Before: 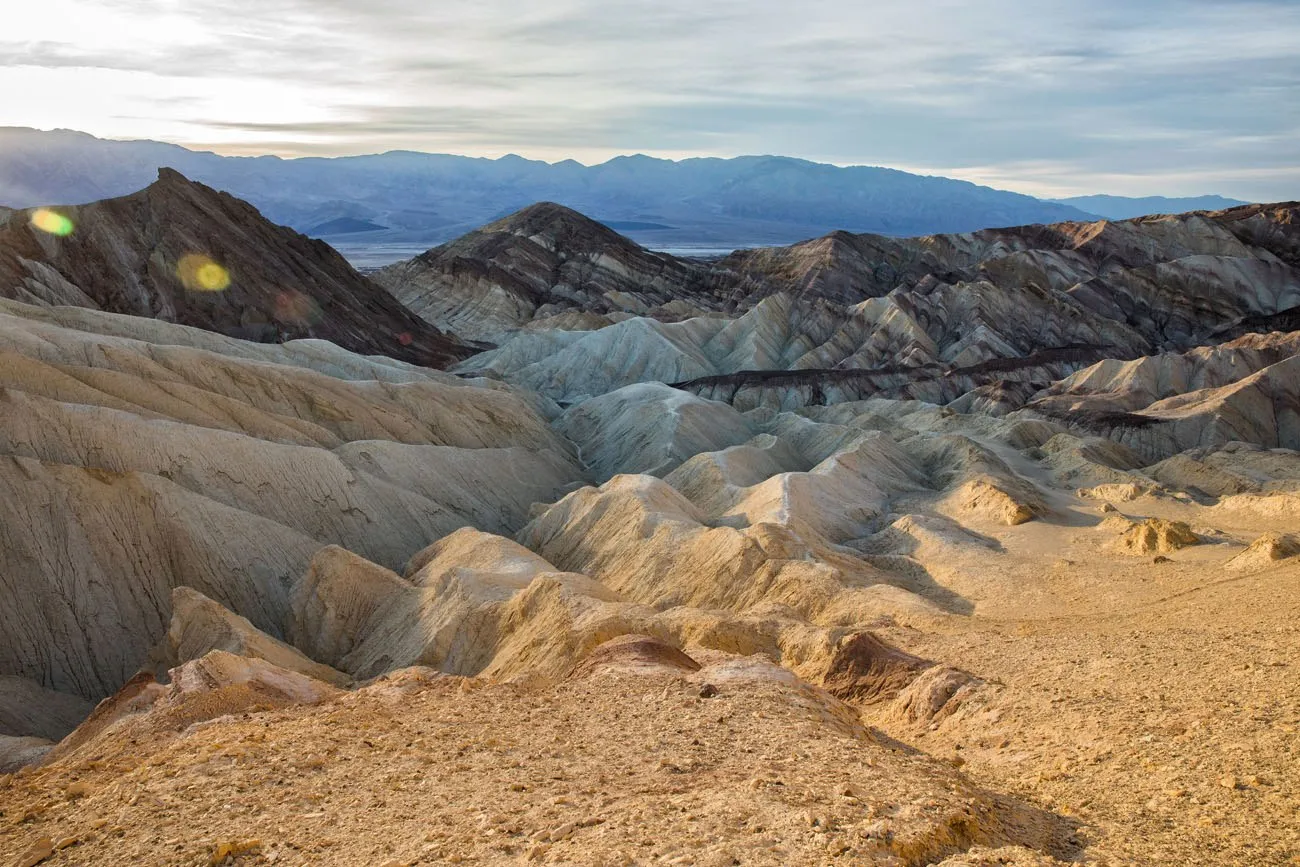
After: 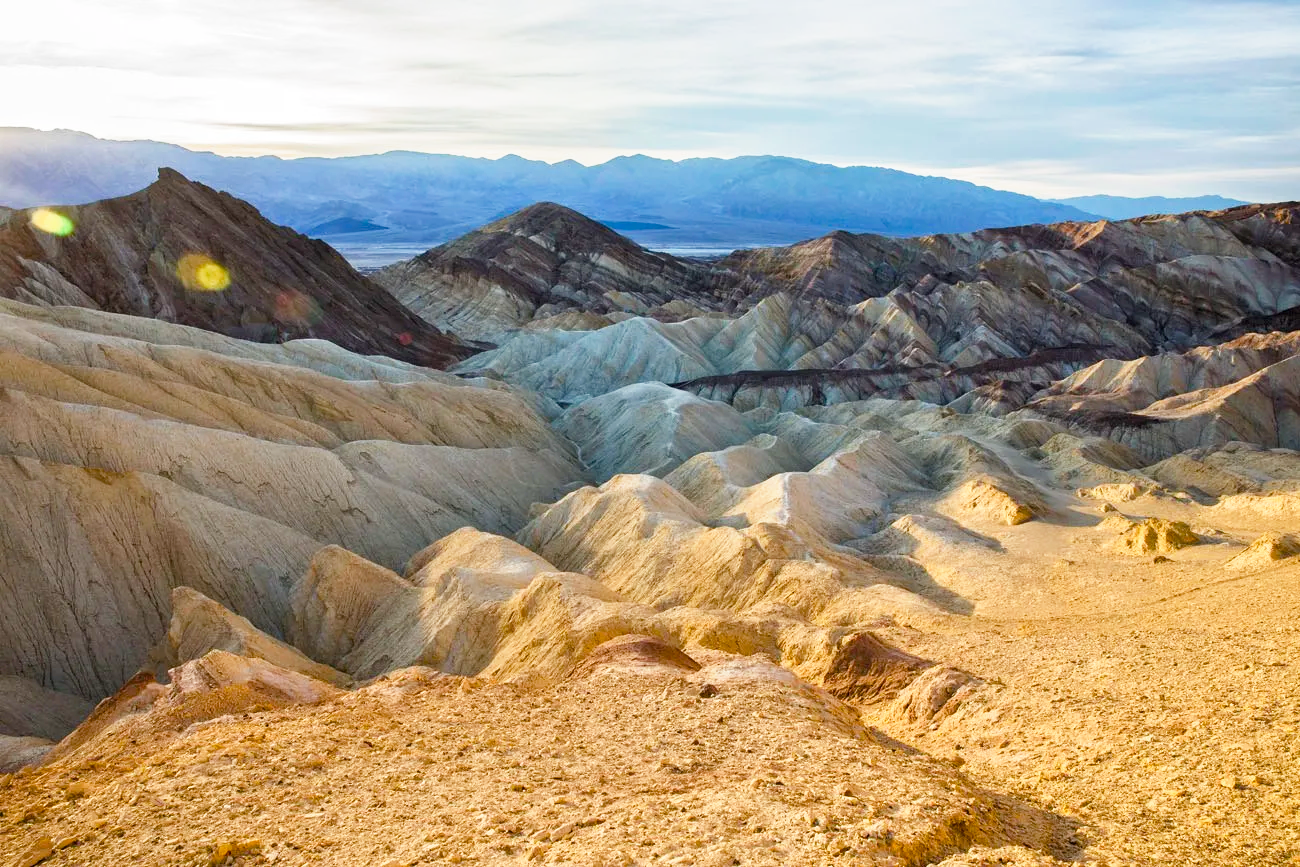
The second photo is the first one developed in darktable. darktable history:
color balance rgb: perceptual saturation grading › global saturation 20%, perceptual saturation grading › highlights -25.32%, perceptual saturation grading › shadows 26.112%, global vibrance 20%
base curve: curves: ch0 [(0, 0) (0.579, 0.807) (1, 1)], preserve colors none
exposure: compensate exposure bias true, compensate highlight preservation false
